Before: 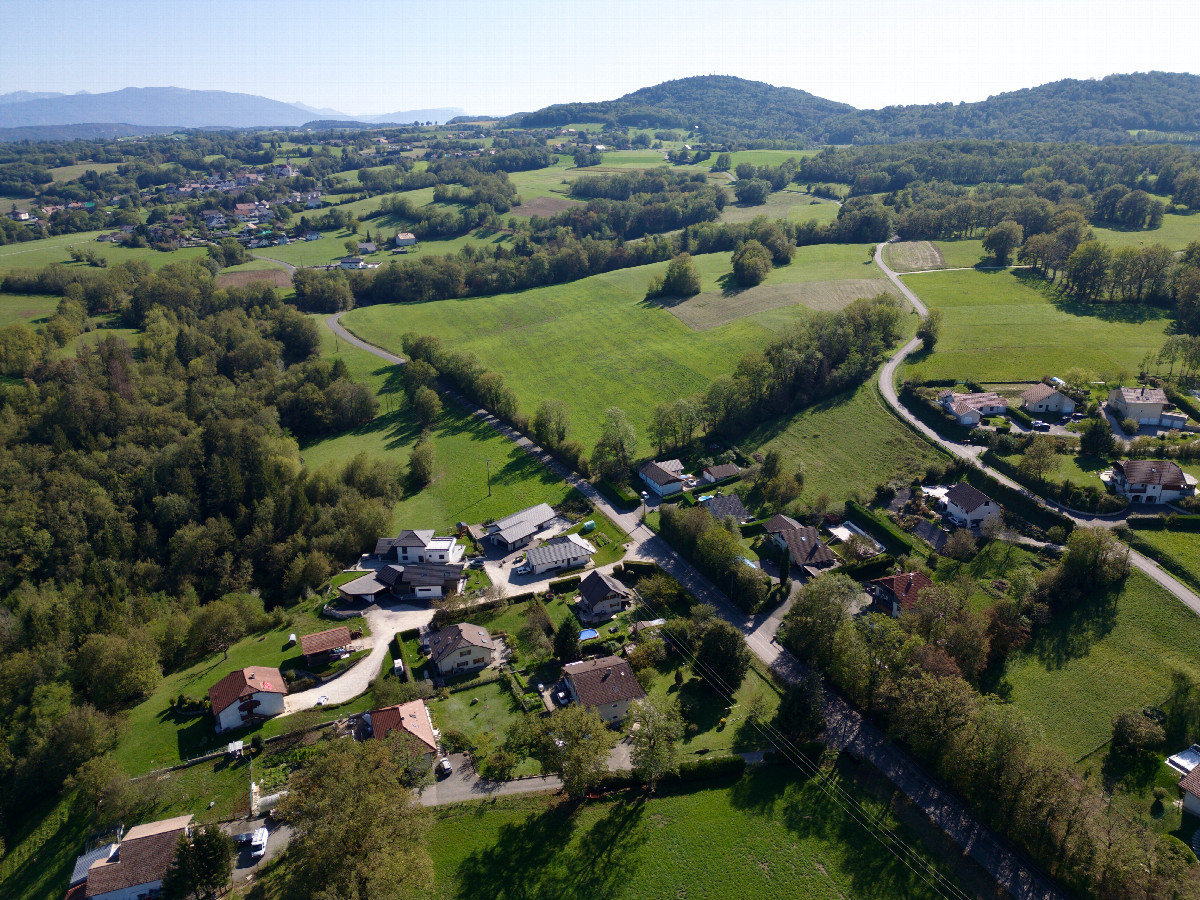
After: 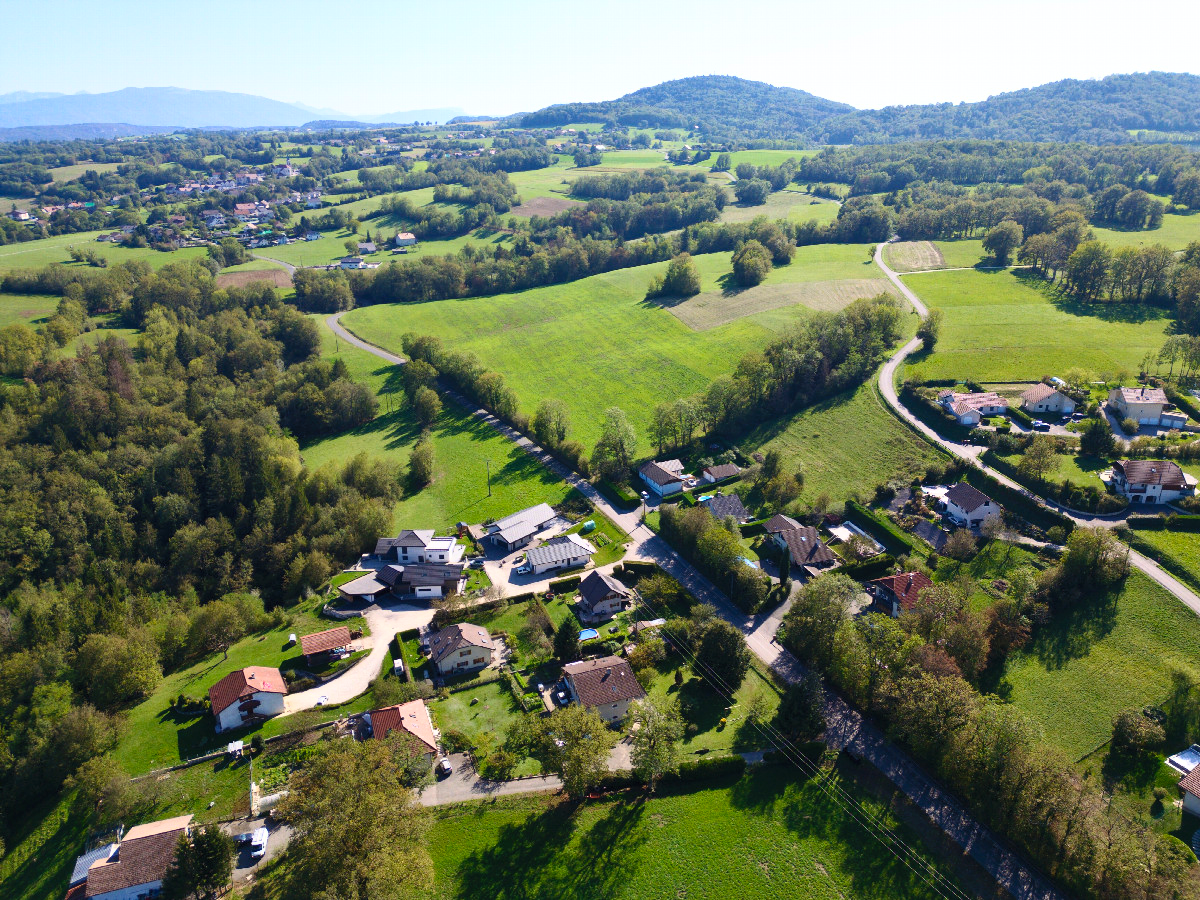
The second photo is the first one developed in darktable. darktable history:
contrast brightness saturation: contrast 0.243, brightness 0.262, saturation 0.386
